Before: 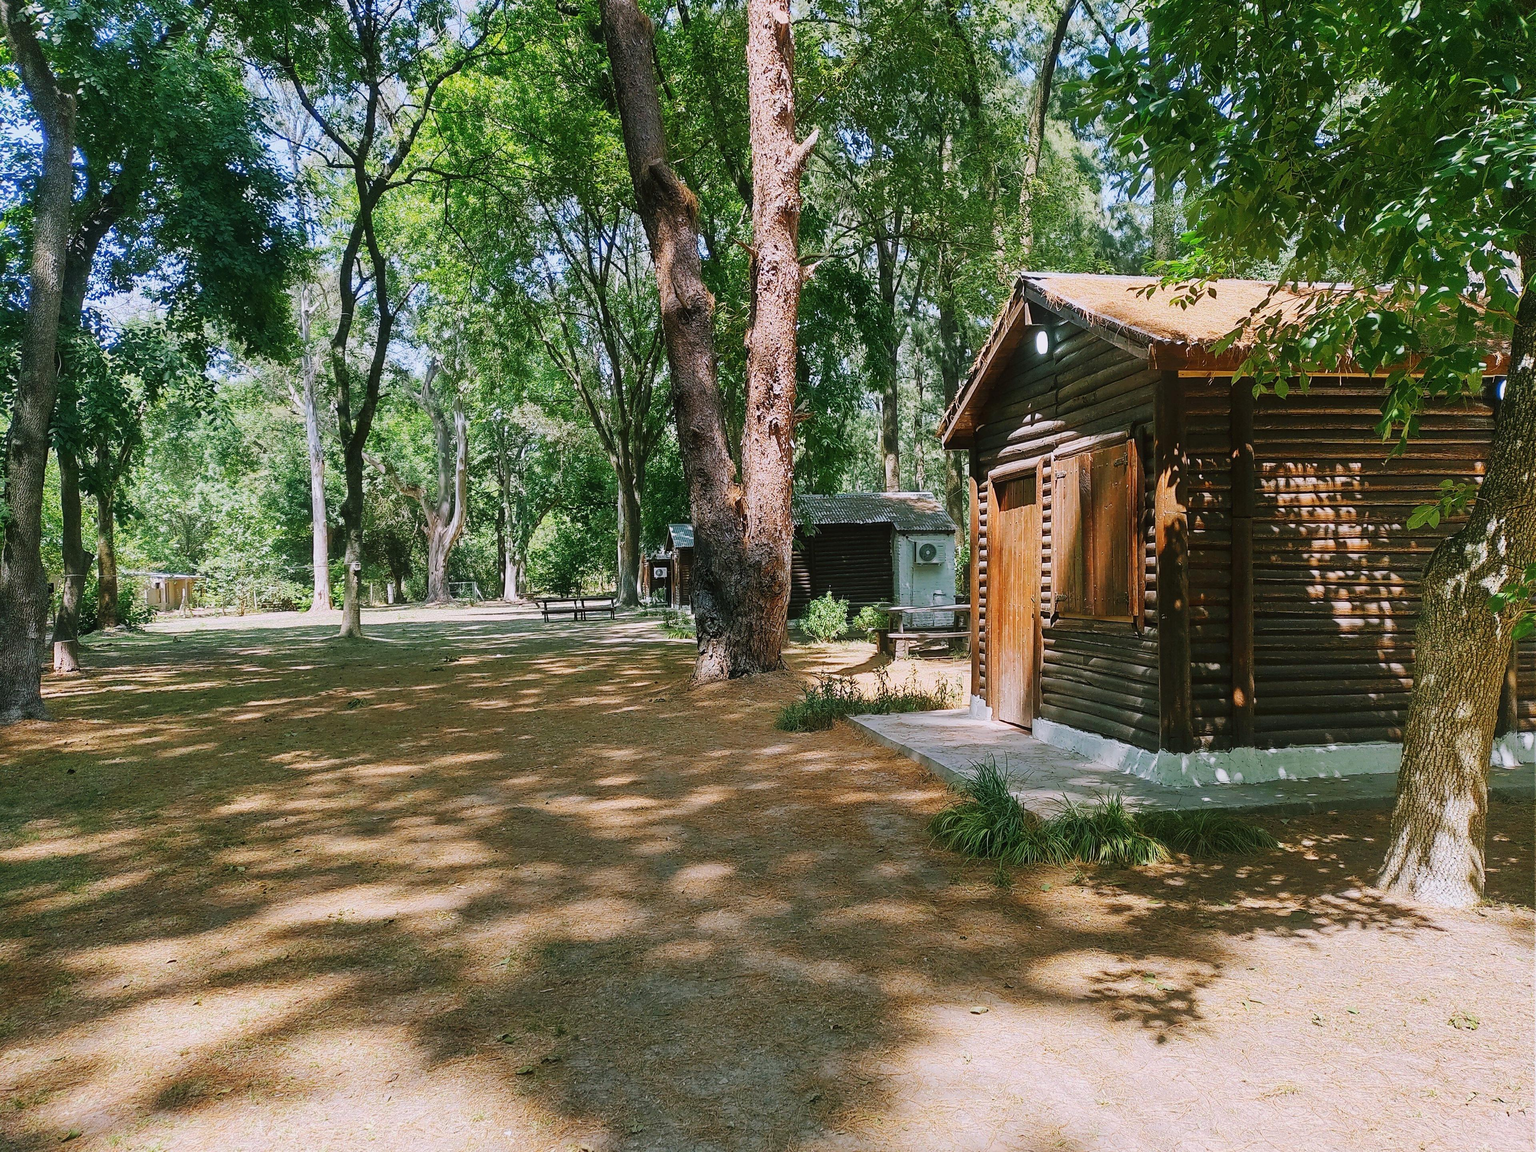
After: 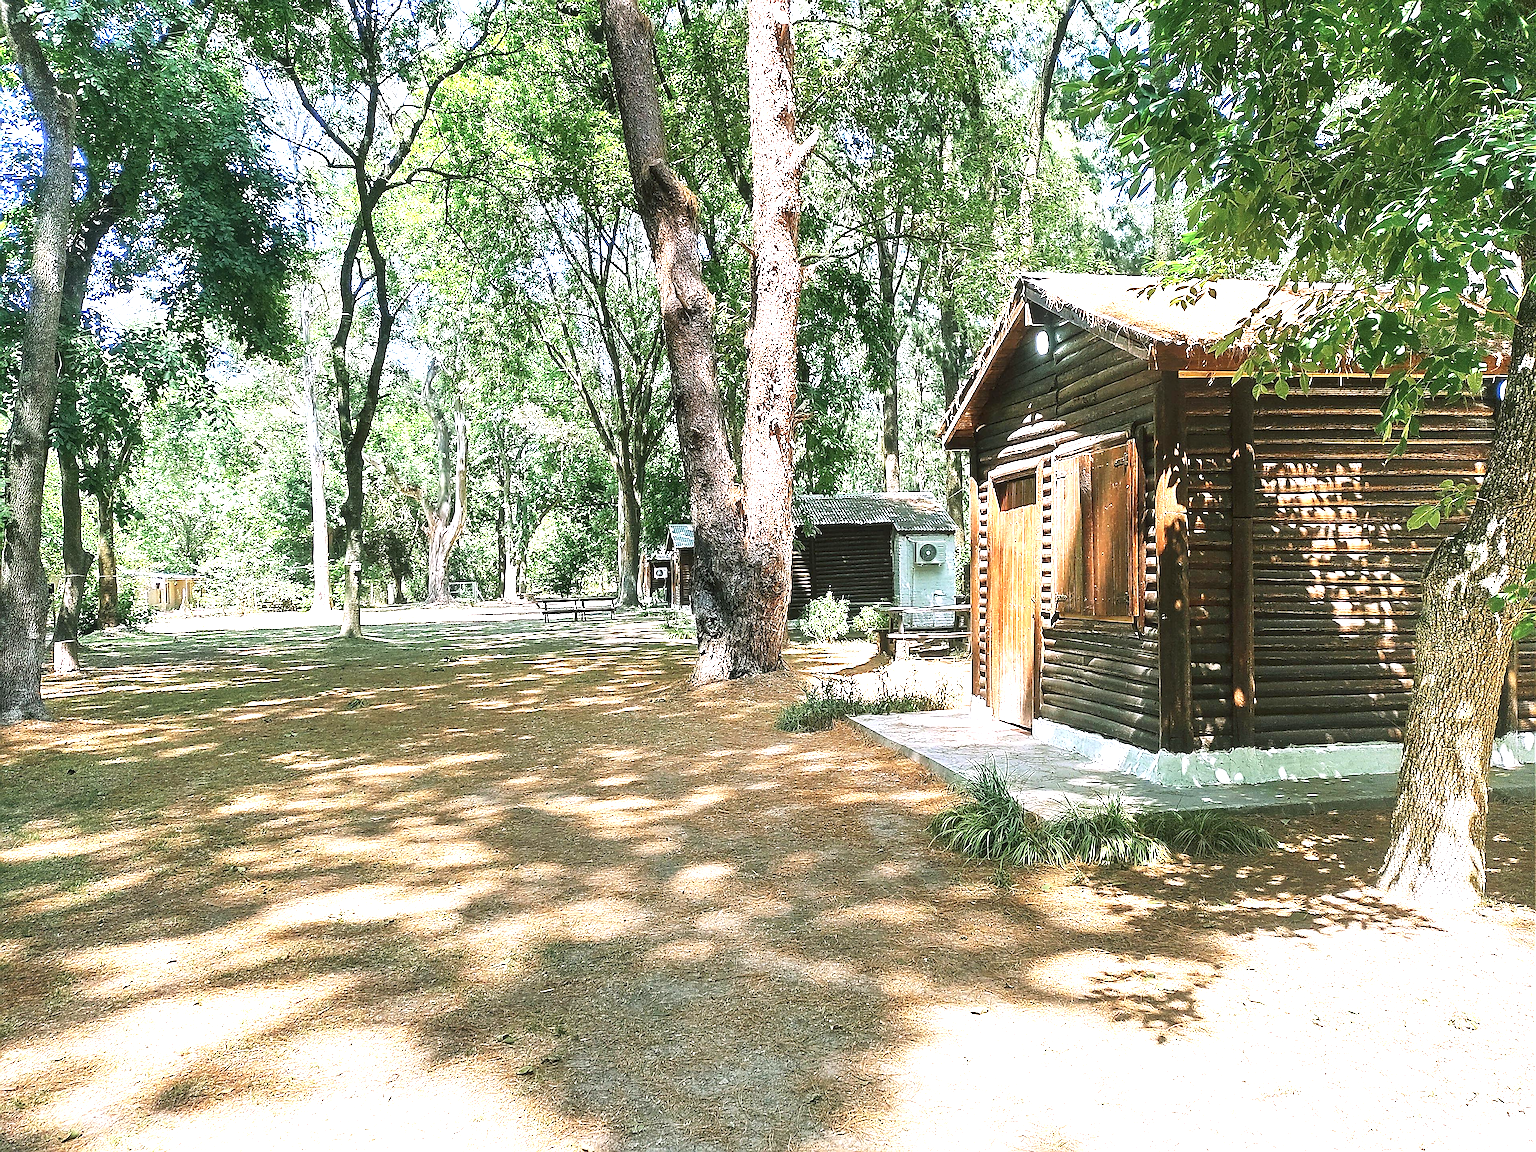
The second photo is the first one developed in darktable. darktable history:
sharpen: amount 1.002
local contrast: highlights 106%, shadows 100%, detail 120%, midtone range 0.2
exposure: black level correction 0, exposure 1.383 EV, compensate highlight preservation false
contrast brightness saturation: saturation -0.151
